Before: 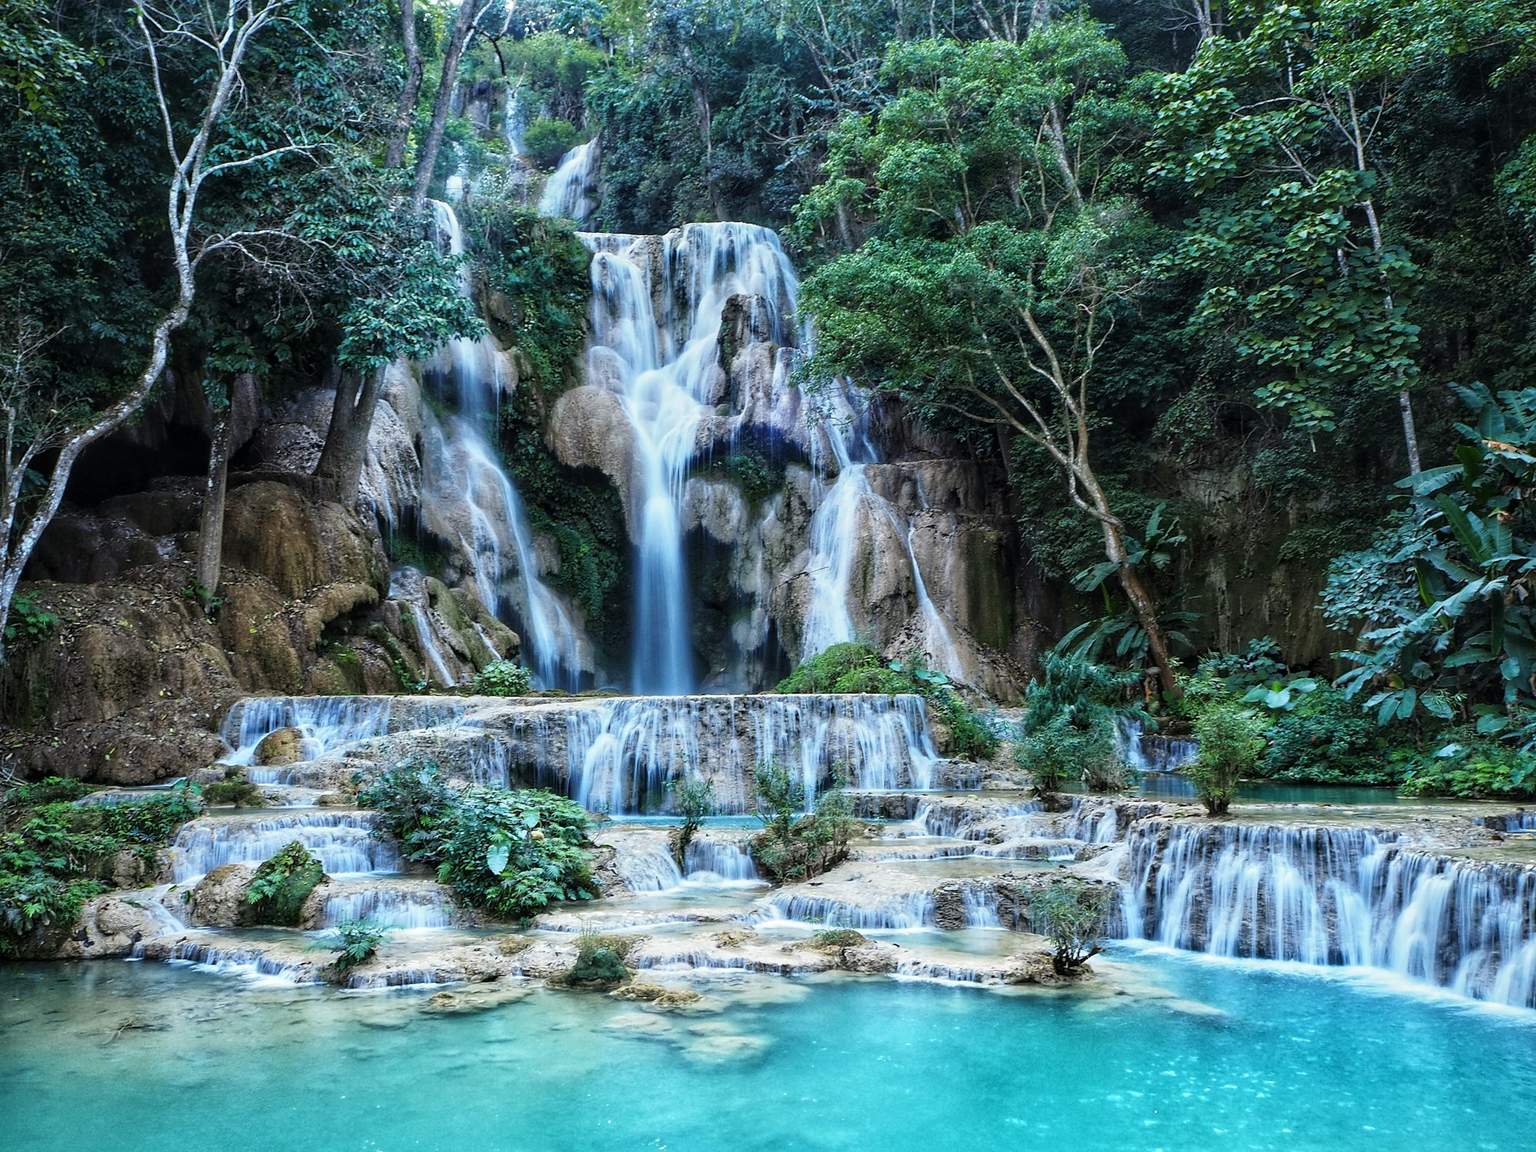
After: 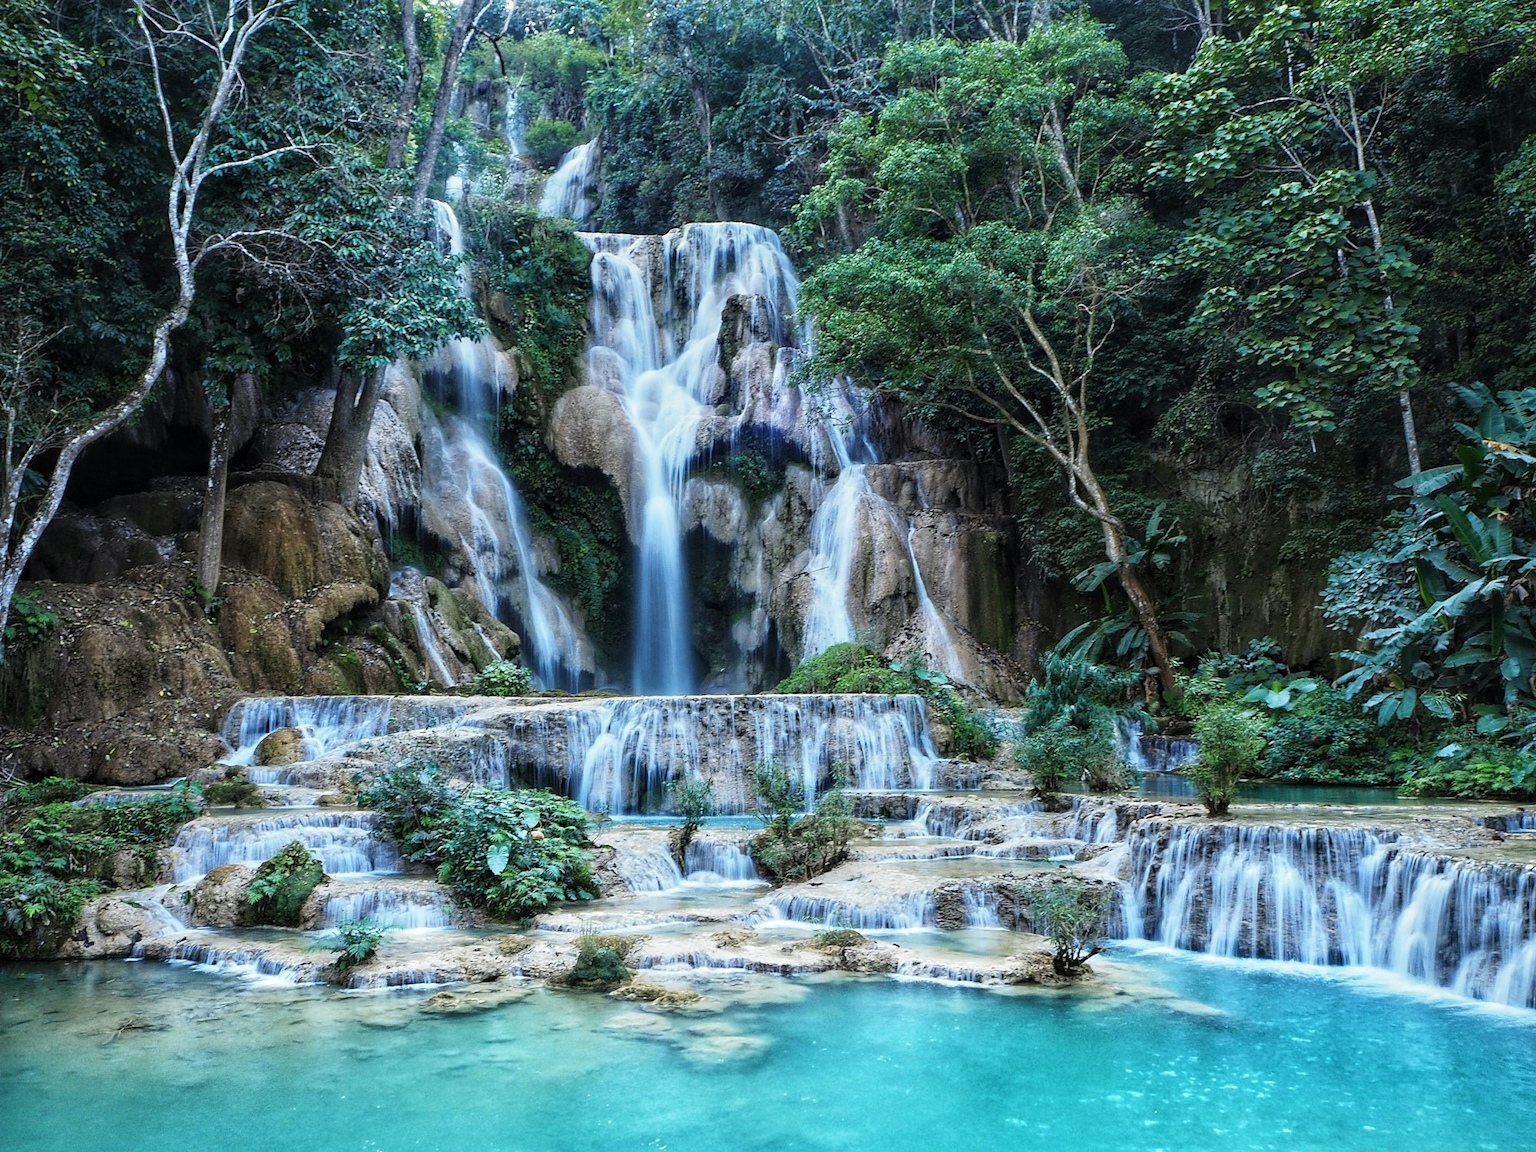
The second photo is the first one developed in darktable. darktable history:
white balance: emerald 1
color correction: saturation 0.98
